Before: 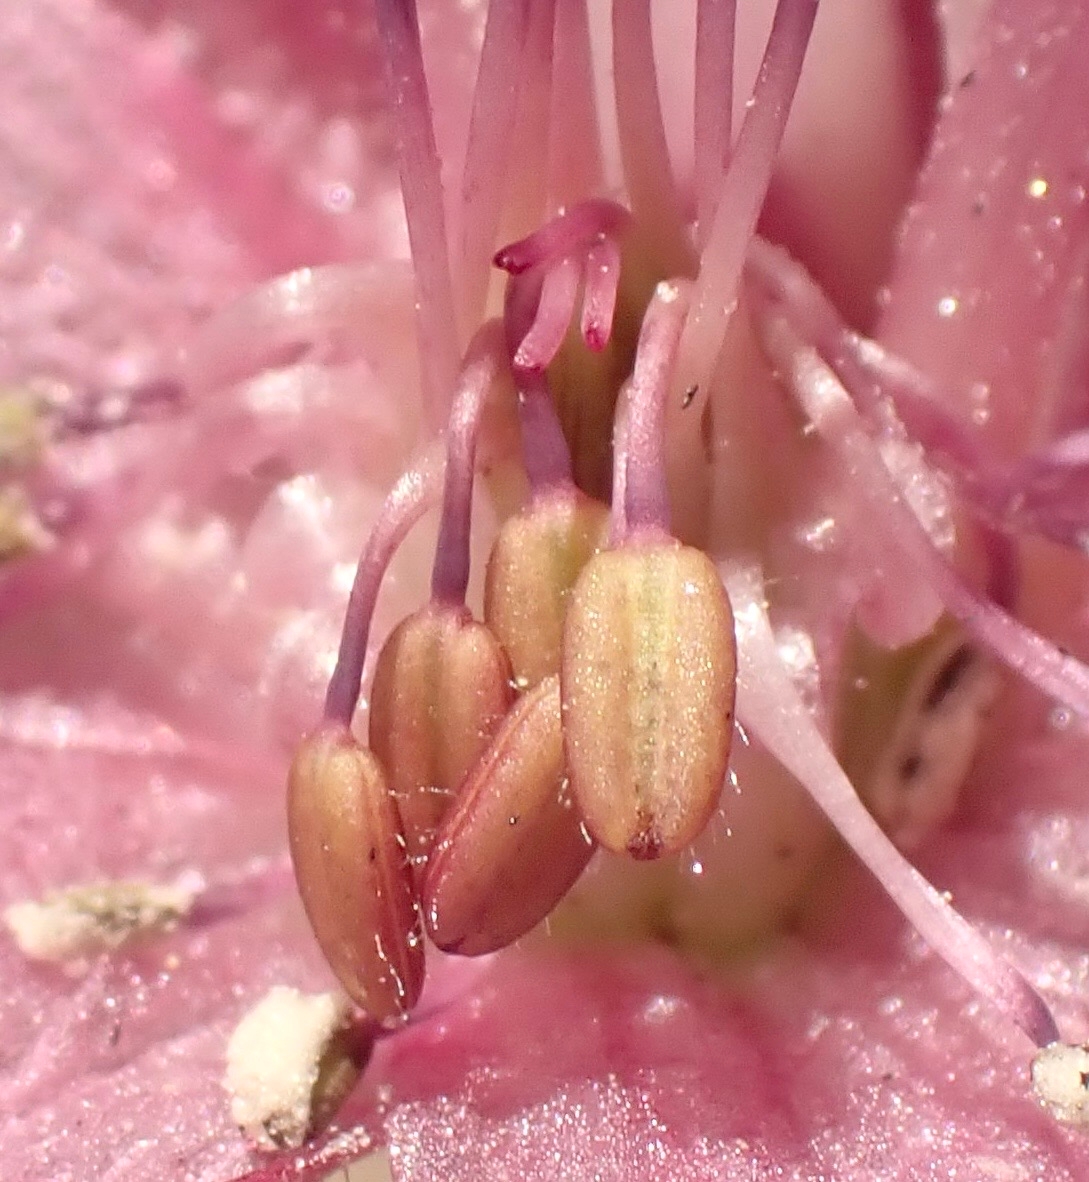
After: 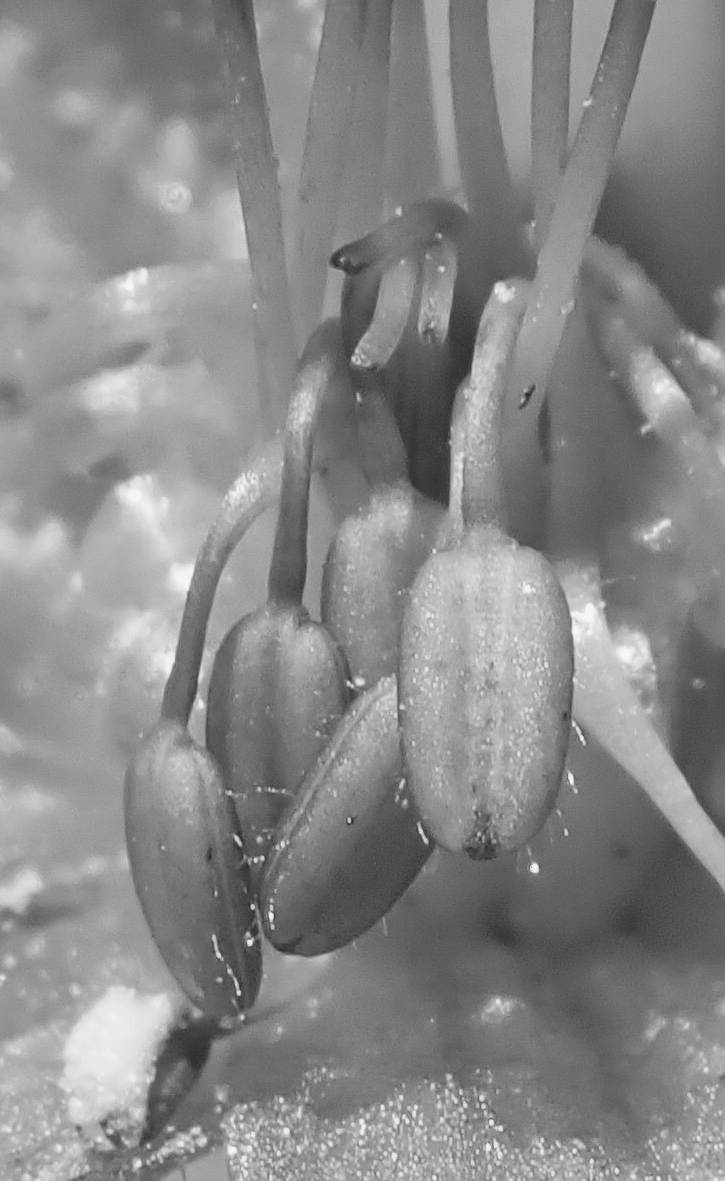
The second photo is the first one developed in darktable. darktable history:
crop and rotate: left 14.989%, right 18.364%
contrast brightness saturation: contrast 0.06, brightness -0.011, saturation -0.235
shadows and highlights: on, module defaults
color calibration: output gray [0.267, 0.423, 0.261, 0], illuminant same as pipeline (D50), adaptation none (bypass), x 0.331, y 0.333, temperature 5013.76 K
